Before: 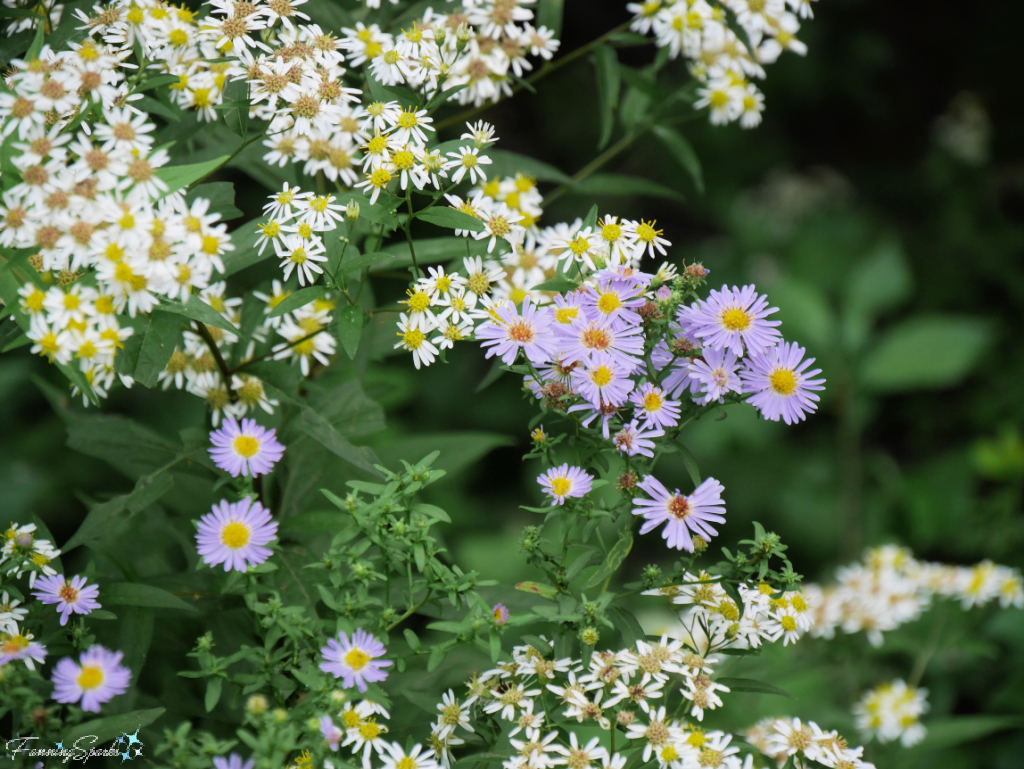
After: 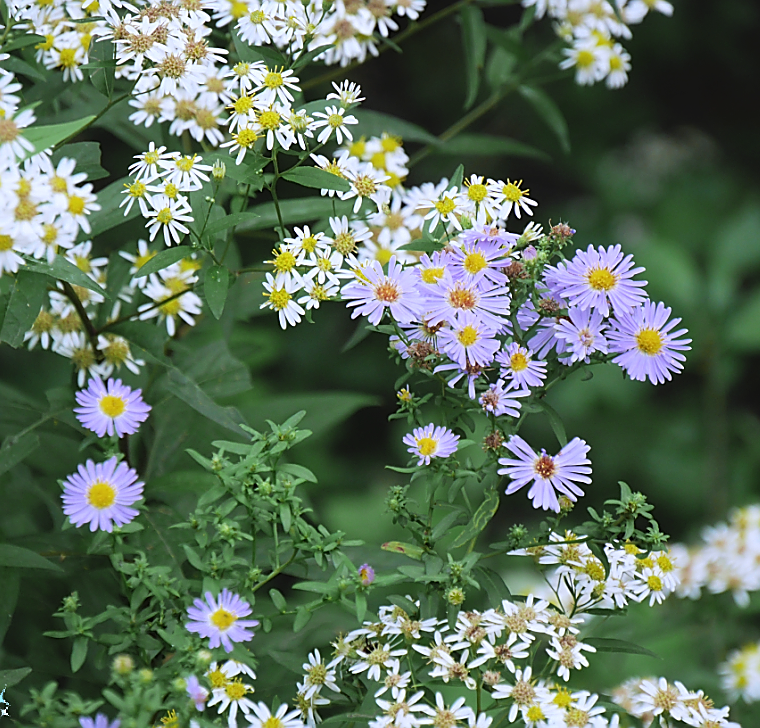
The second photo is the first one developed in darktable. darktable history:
exposure: black level correction -0.005, exposure 0.054 EV, compensate highlight preservation false
crop and rotate: left 13.15%, top 5.251%, right 12.609%
sharpen: radius 1.4, amount 1.25, threshold 0.7
white balance: red 0.967, blue 1.119, emerald 0.756
